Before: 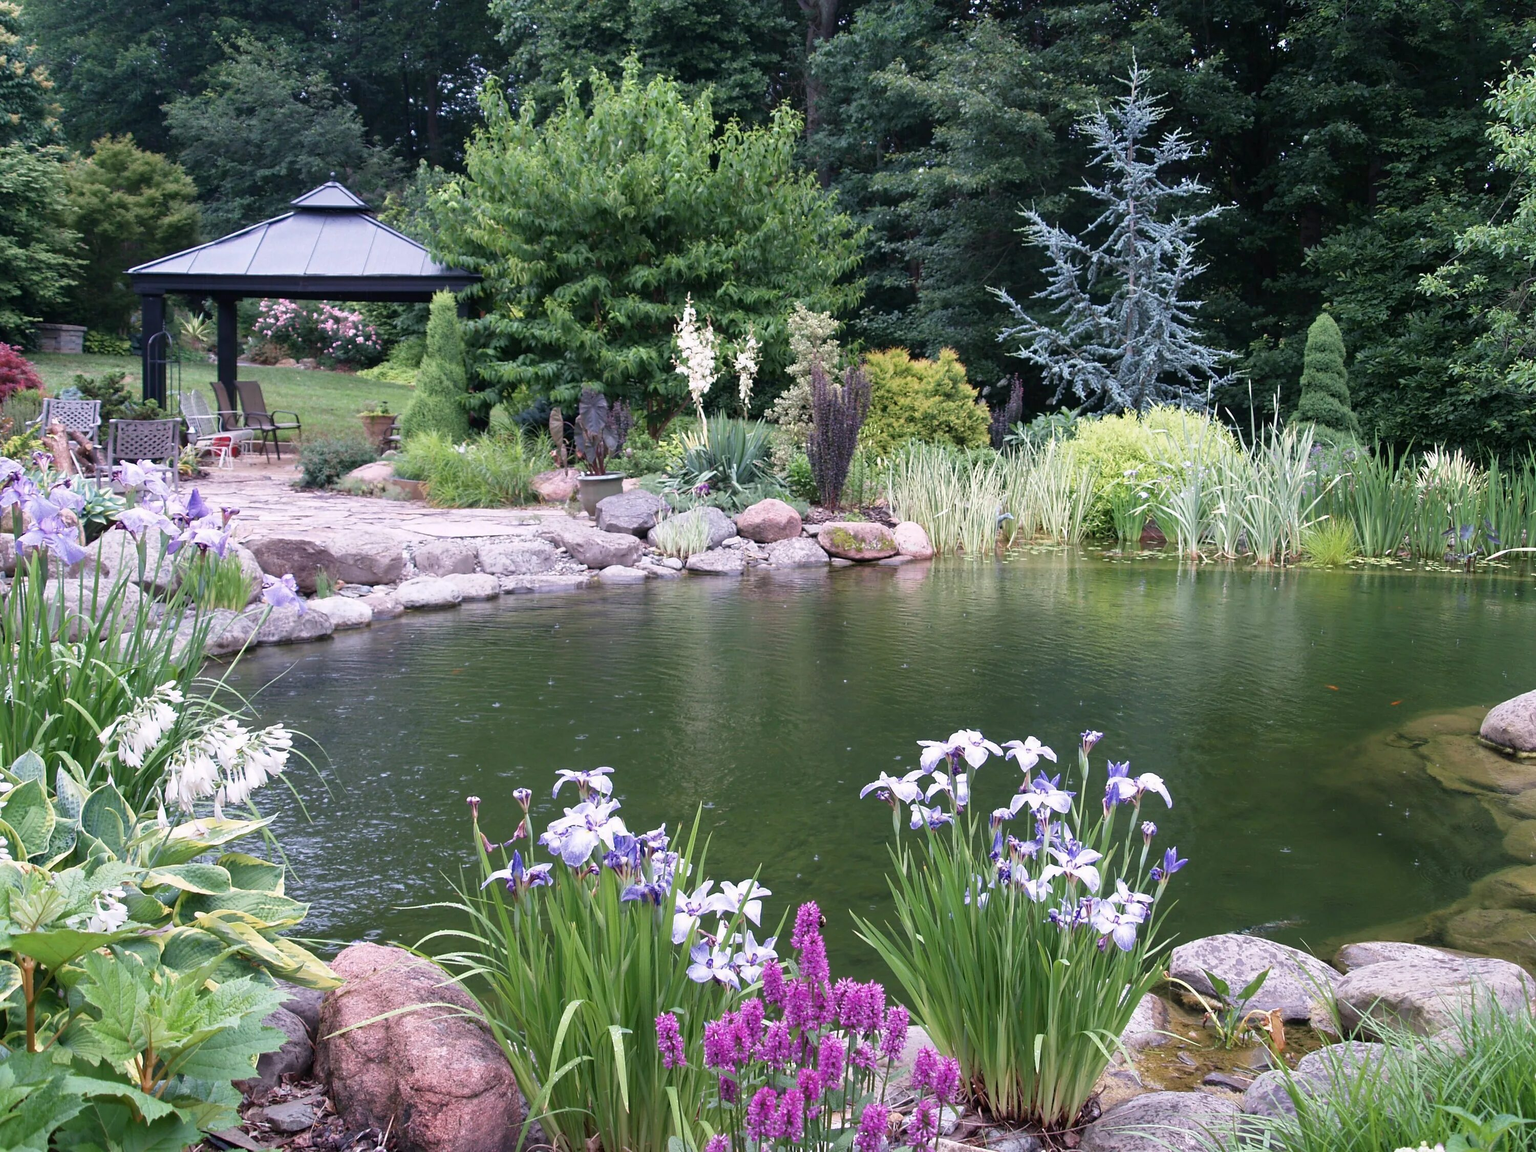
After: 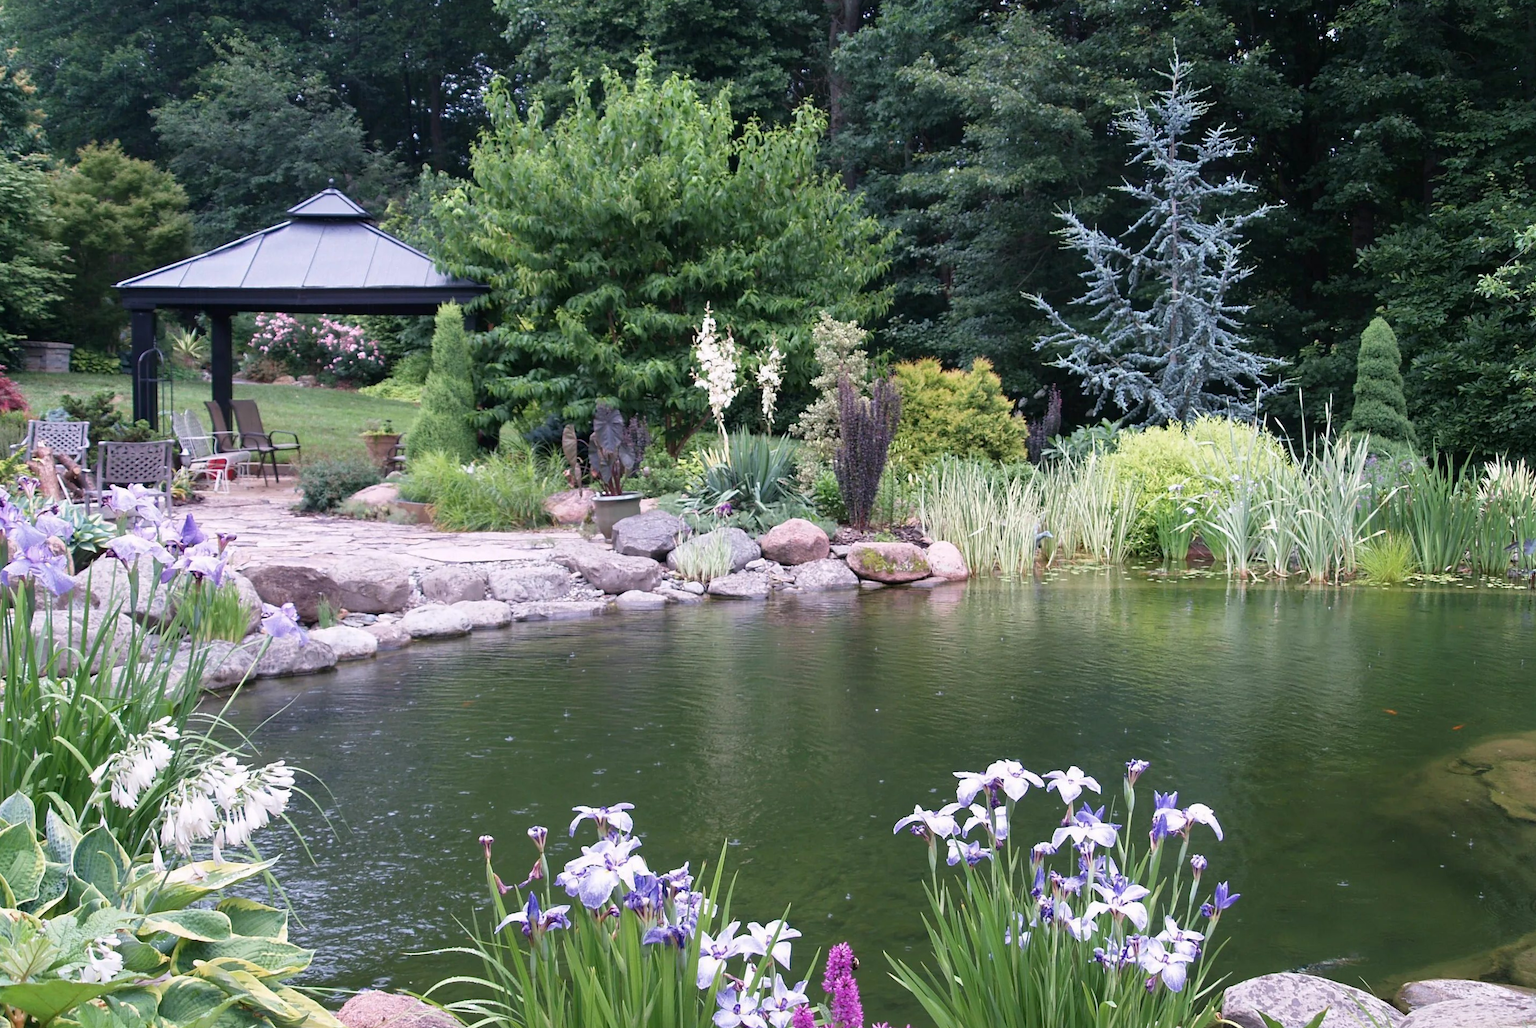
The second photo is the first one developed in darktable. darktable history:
crop and rotate: angle 0.56°, left 0.346%, right 3.562%, bottom 14.228%
